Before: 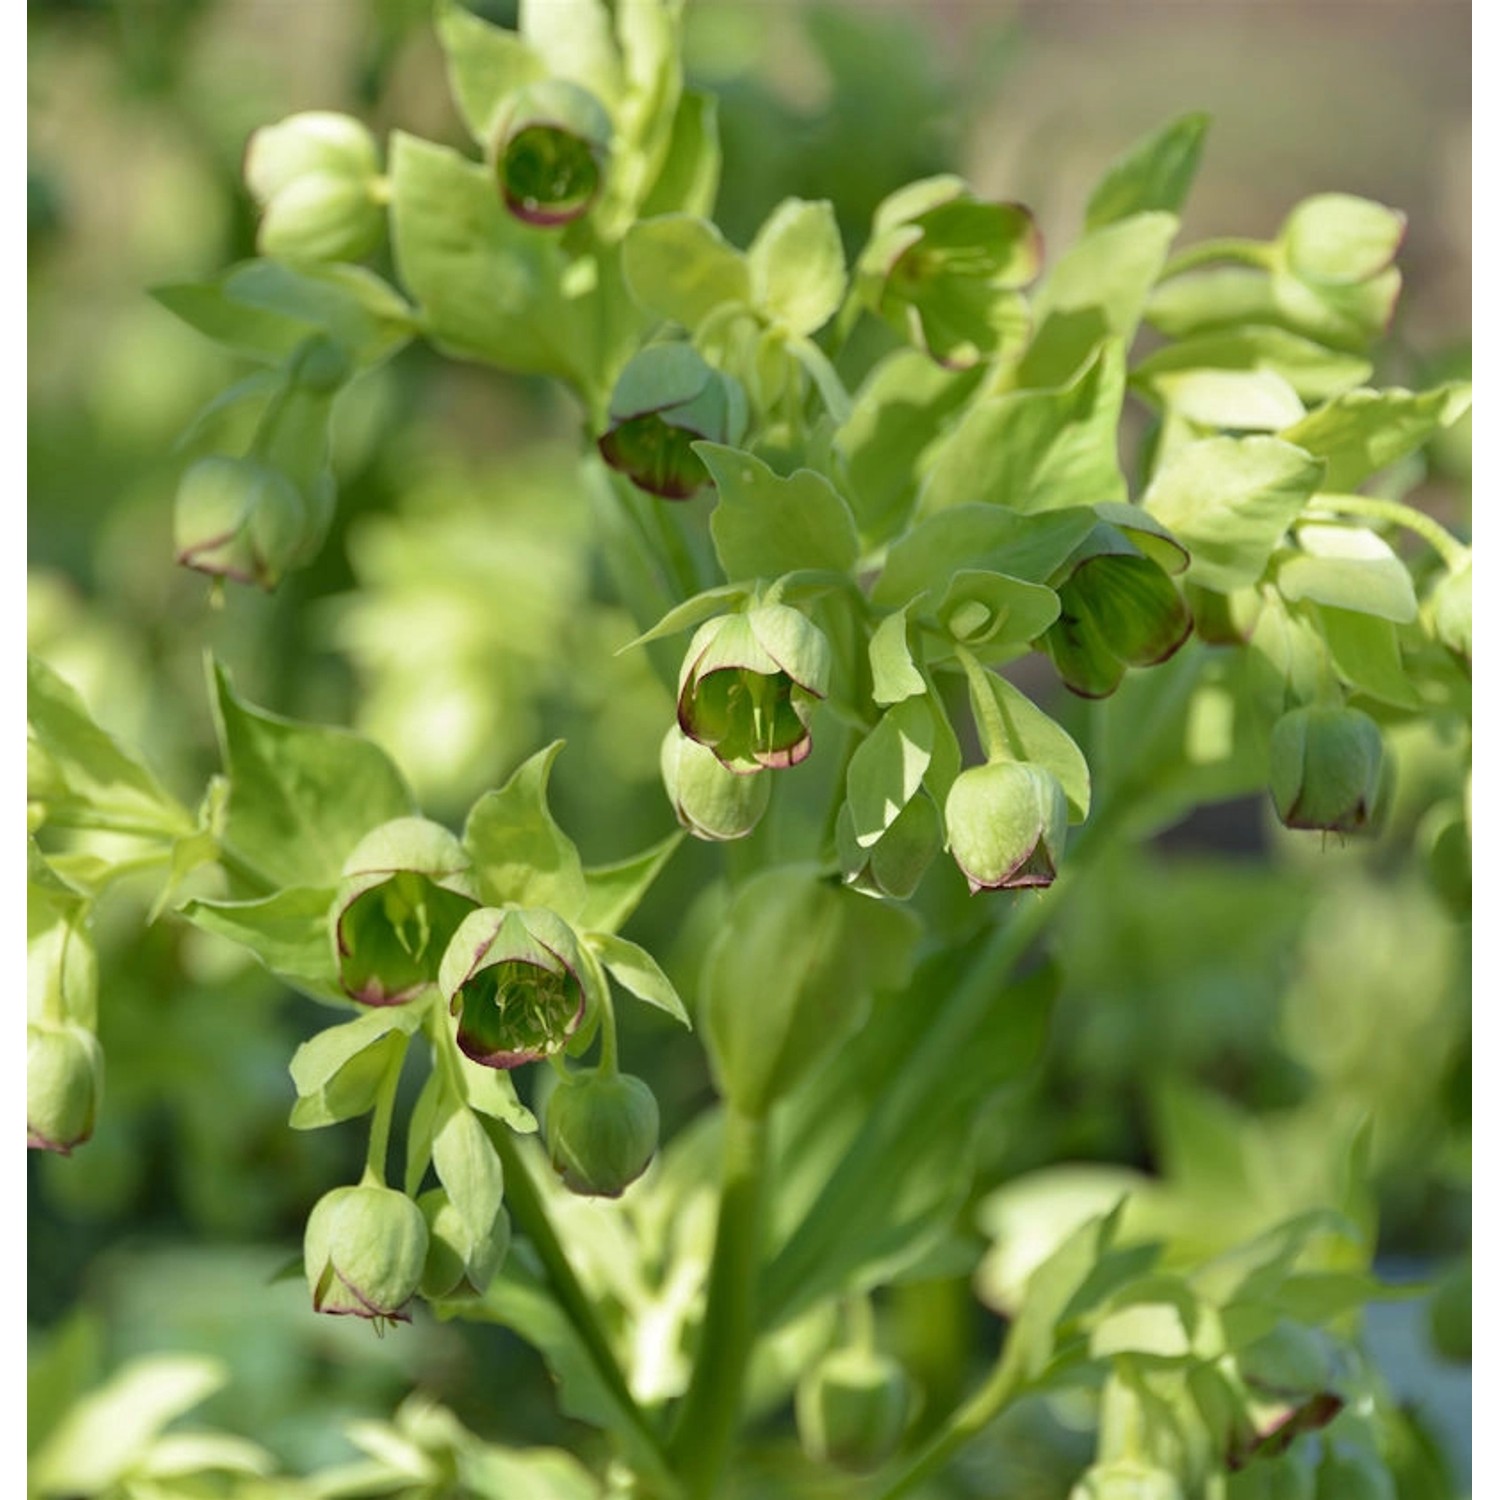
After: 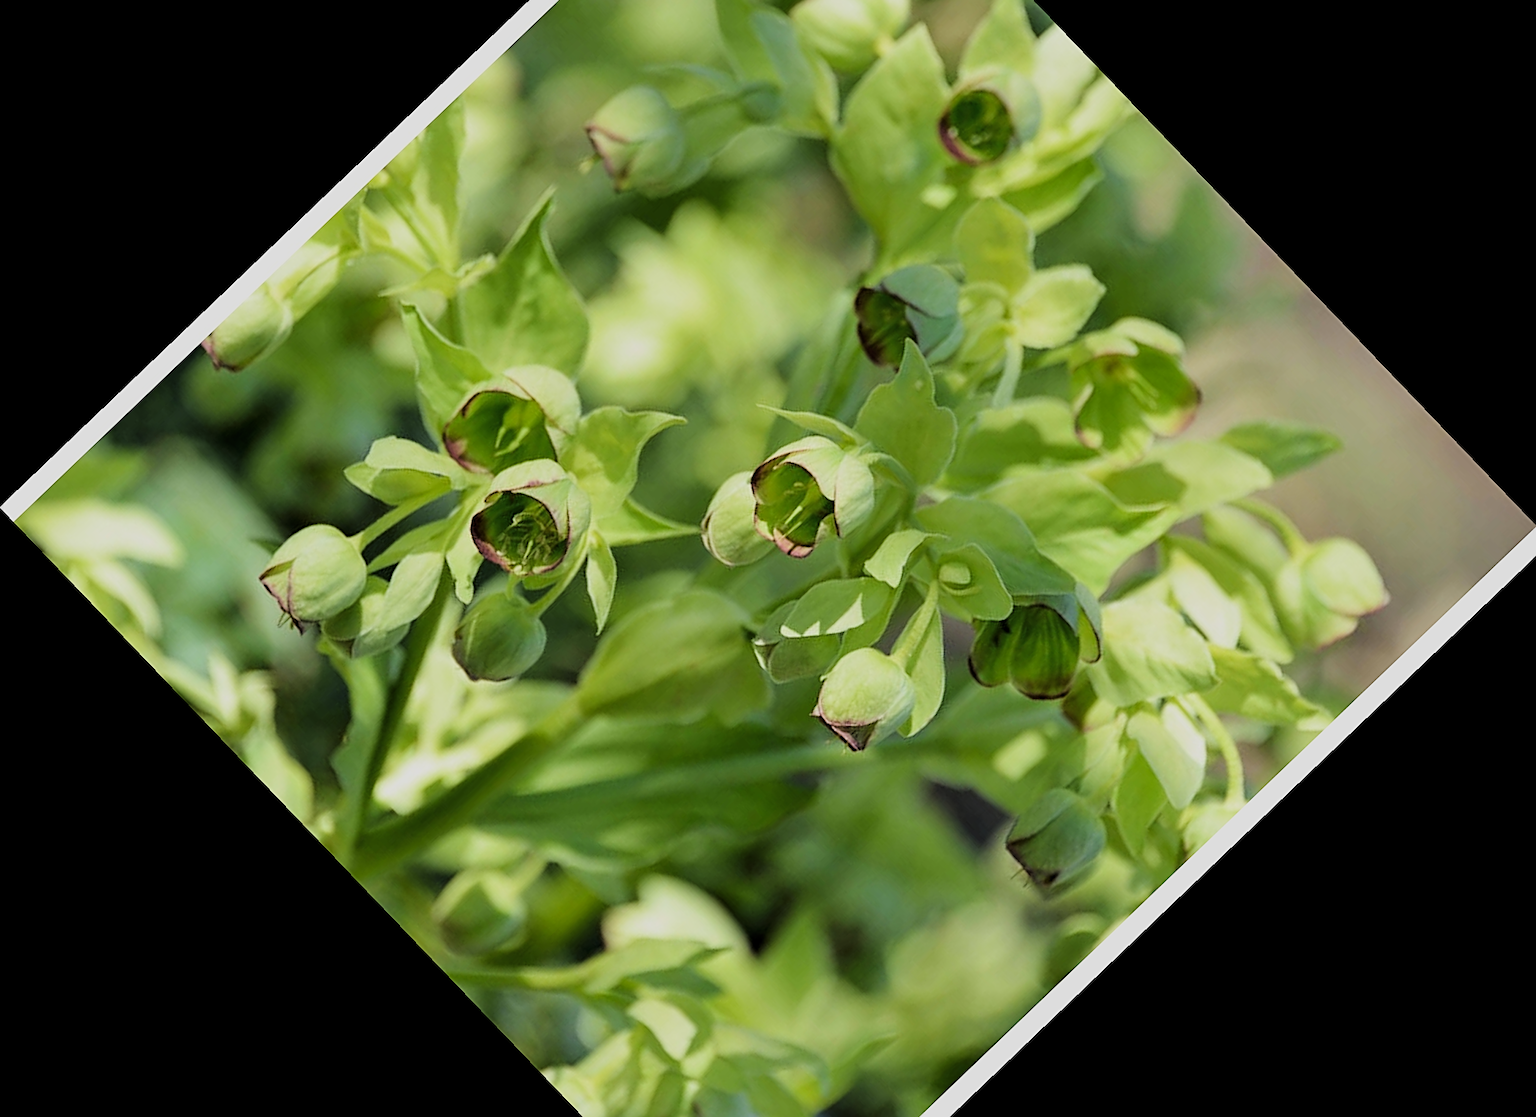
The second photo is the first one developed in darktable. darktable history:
filmic rgb: black relative exposure -7.65 EV, white relative exposure 4.56 EV, hardness 3.61
sharpen: on, module defaults
tone curve: curves: ch0 [(0.021, 0) (0.104, 0.052) (0.496, 0.526) (0.737, 0.783) (1, 1)], color space Lab, linked channels, preserve colors none
crop and rotate: angle -46.26°, top 16.234%, right 0.912%, bottom 11.704%
